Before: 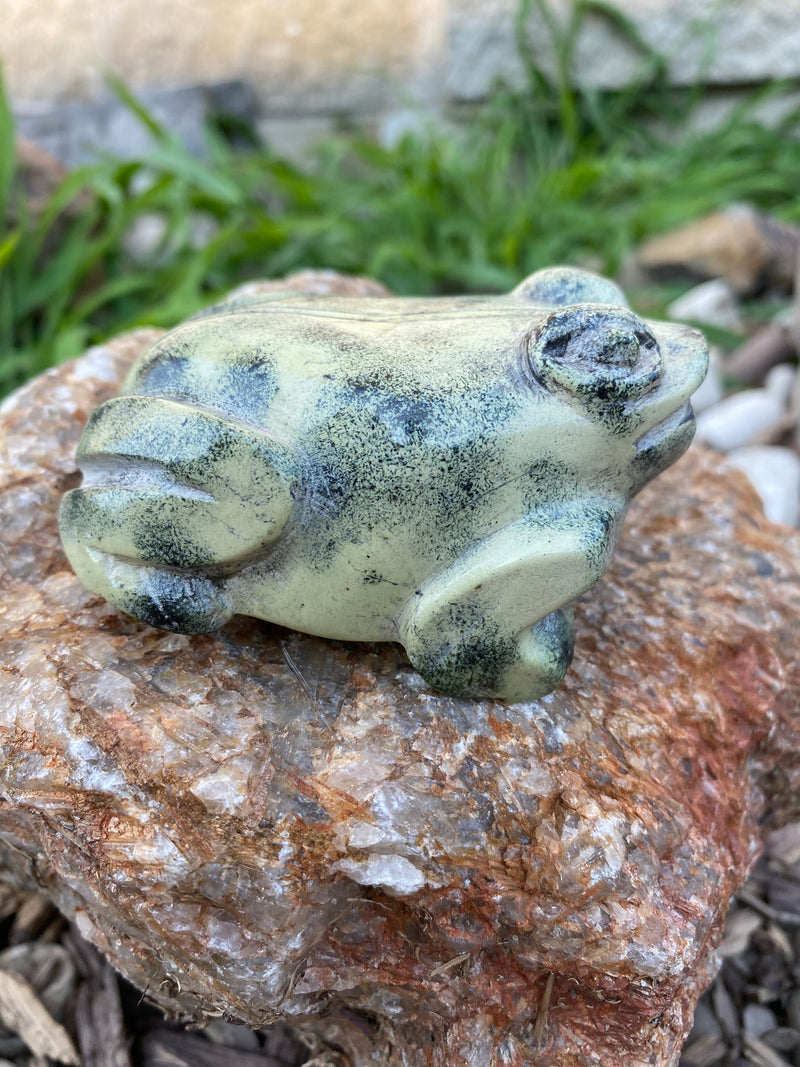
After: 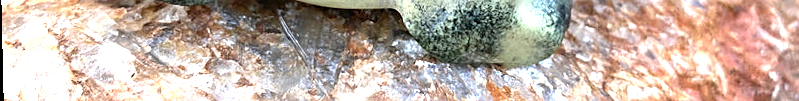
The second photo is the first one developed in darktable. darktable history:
exposure: black level correction 0, exposure 1.388 EV, compensate exposure bias true, compensate highlight preservation false
sharpen: on, module defaults
rotate and perspective: rotation -1.32°, lens shift (horizontal) -0.031, crop left 0.015, crop right 0.985, crop top 0.047, crop bottom 0.982
crop and rotate: top 59.084%, bottom 30.916%
